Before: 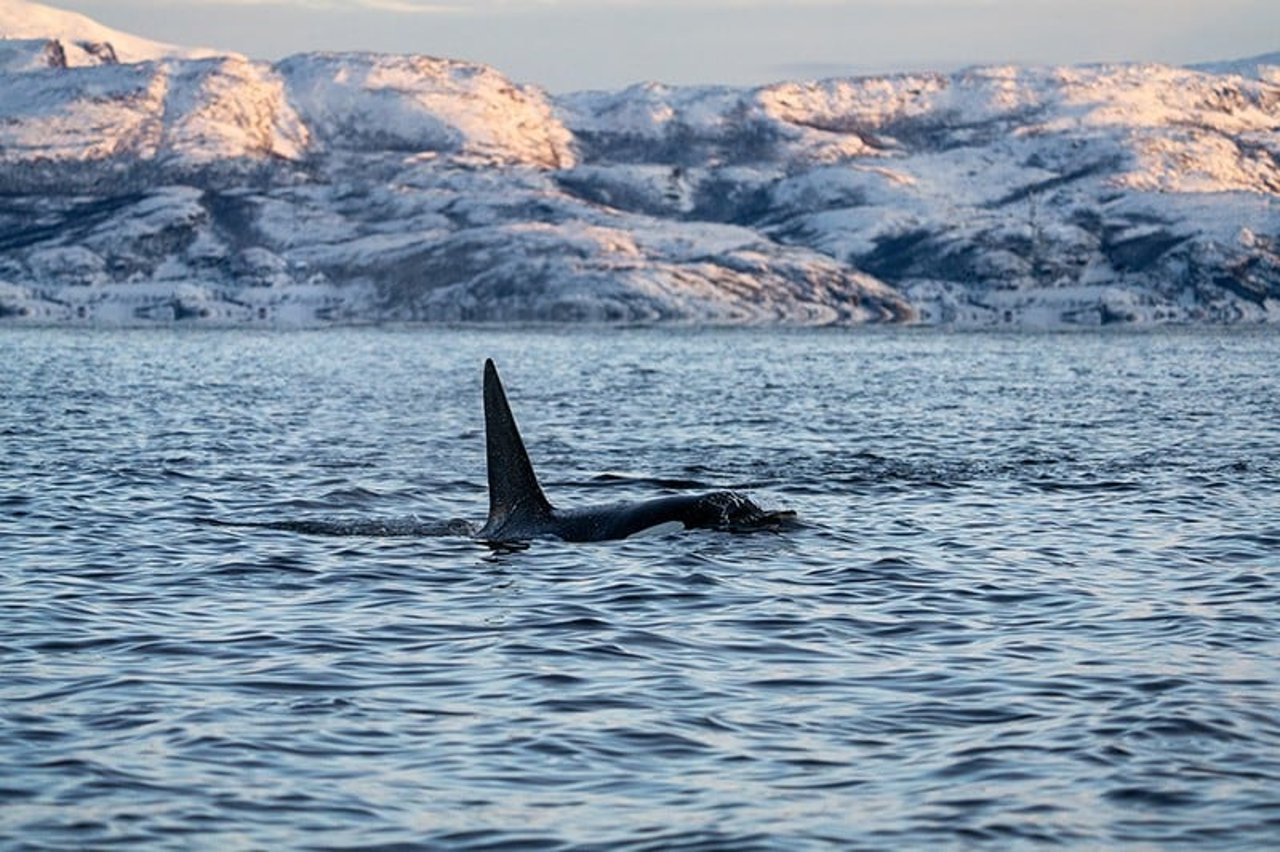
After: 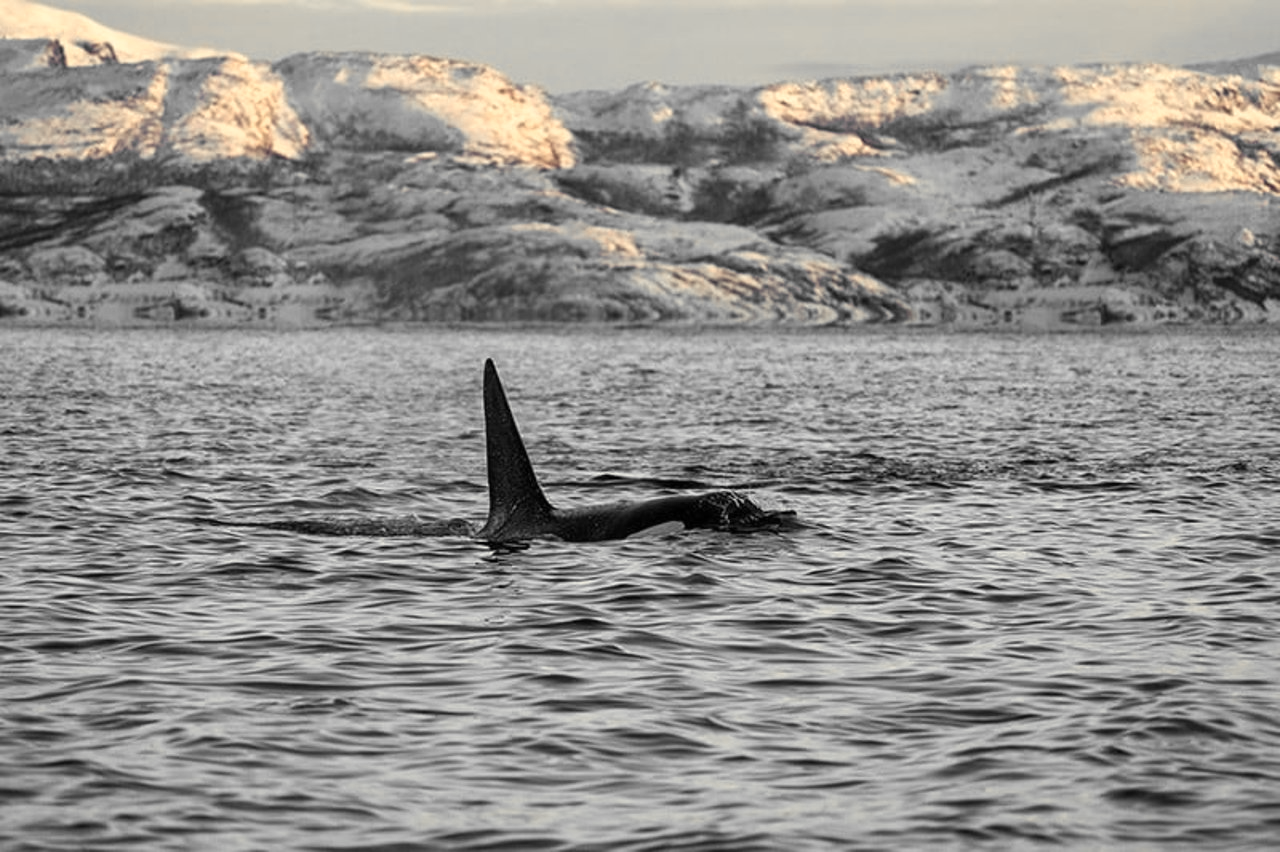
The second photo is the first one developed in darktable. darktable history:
color zones: curves: ch0 [(0, 0.447) (0.184, 0.543) (0.323, 0.476) (0.429, 0.445) (0.571, 0.443) (0.714, 0.451) (0.857, 0.452) (1, 0.447)]; ch1 [(0, 0.464) (0.176, 0.46) (0.287, 0.177) (0.429, 0.002) (0.571, 0) (0.714, 0) (0.857, 0) (1, 0.464)], mix 20%
color balance rgb: shadows lift › chroma 2%, shadows lift › hue 263°, highlights gain › chroma 8%, highlights gain › hue 84°, linear chroma grading › global chroma -15%, saturation formula JzAzBz (2021)
